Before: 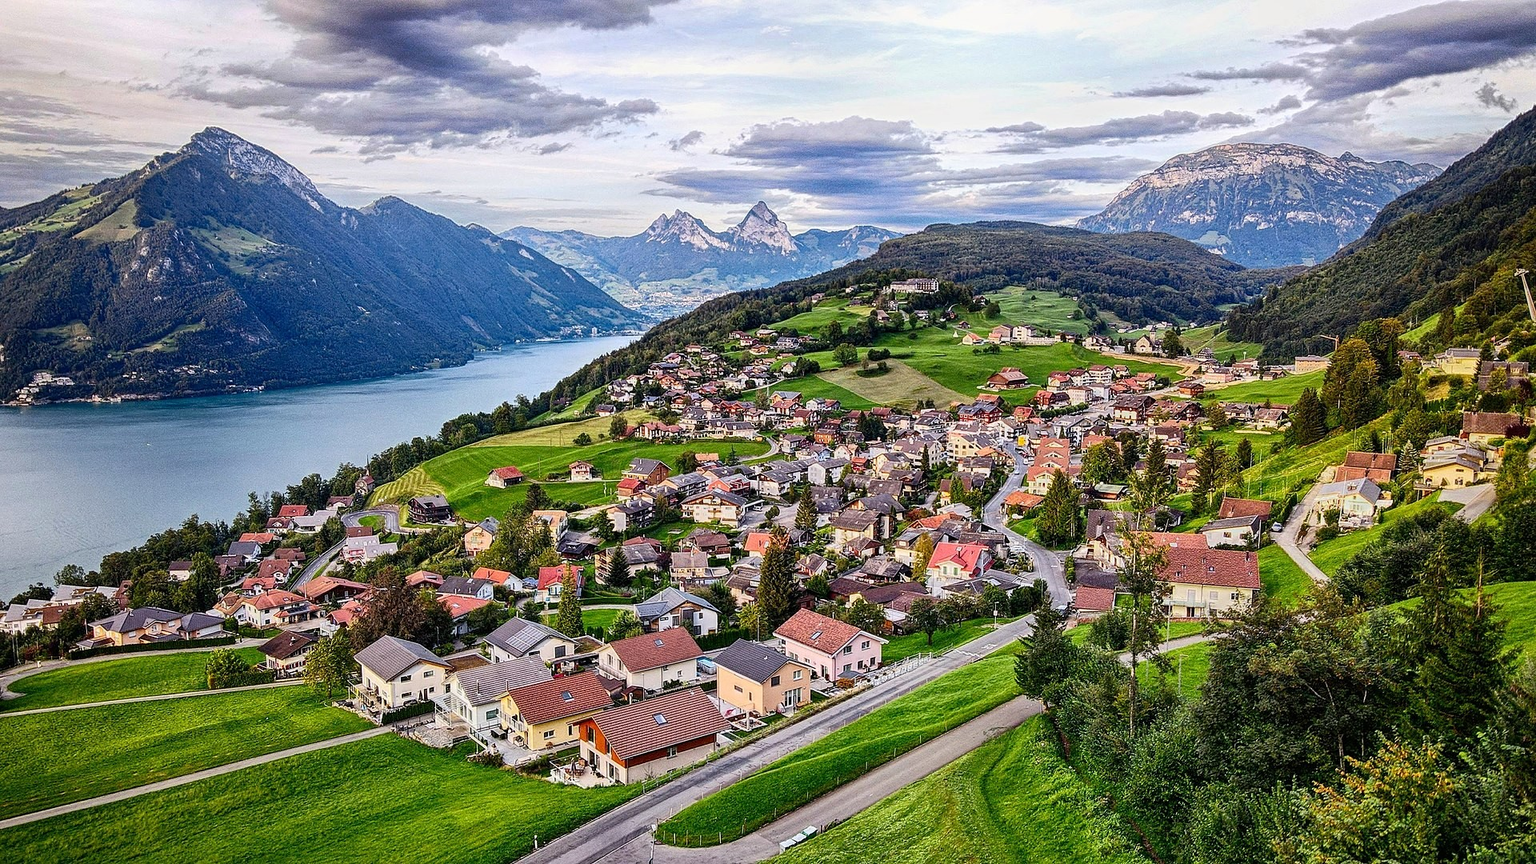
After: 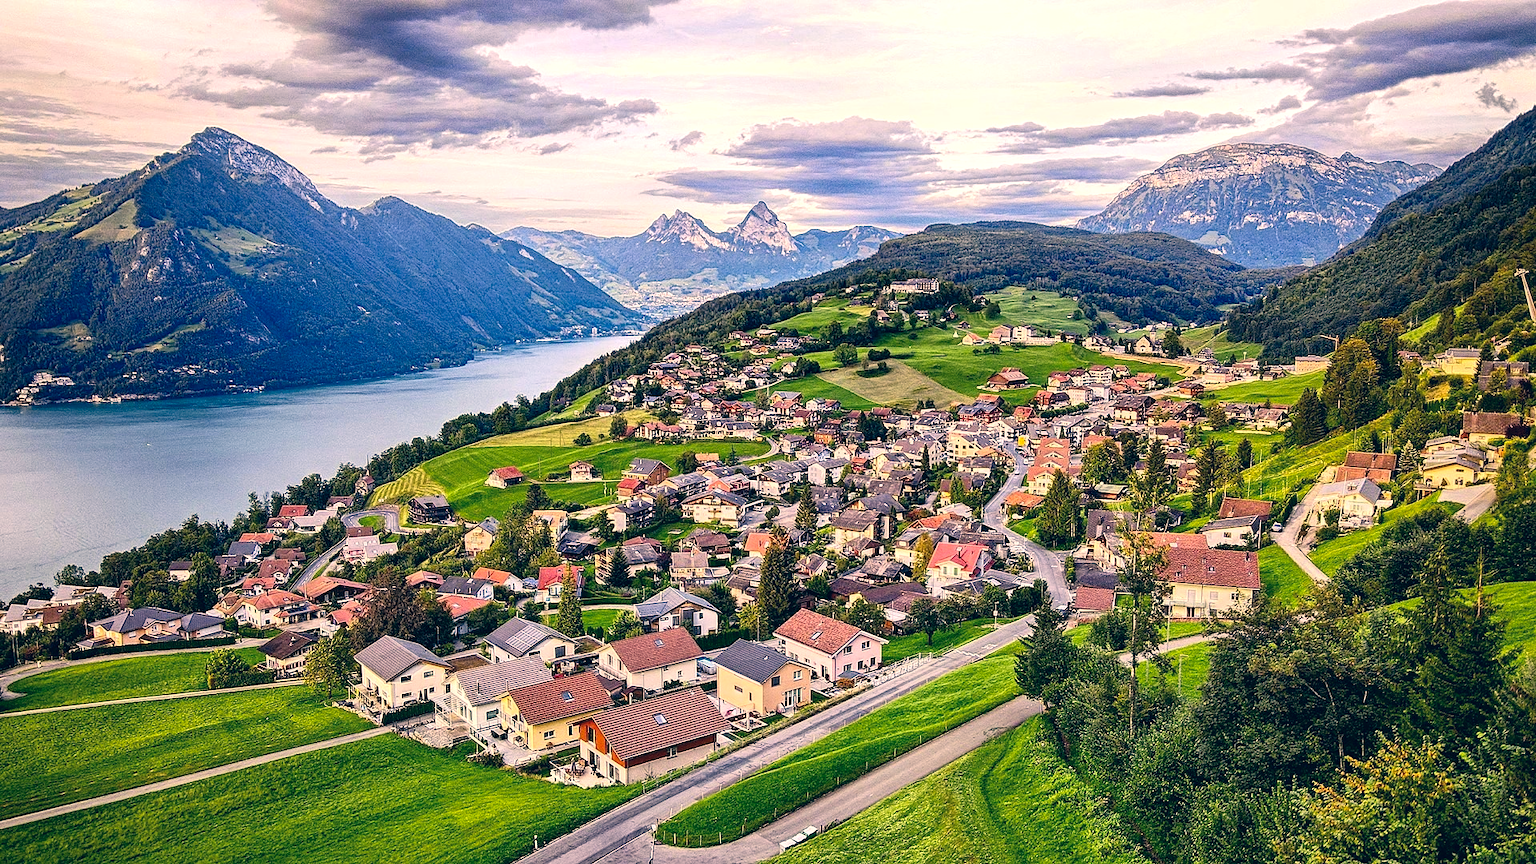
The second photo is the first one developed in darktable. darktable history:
exposure: black level correction 0, exposure 0.3 EV, compensate exposure bias true, compensate highlight preservation false
color correction: highlights a* 10.35, highlights b* 14, shadows a* -9.56, shadows b* -15
